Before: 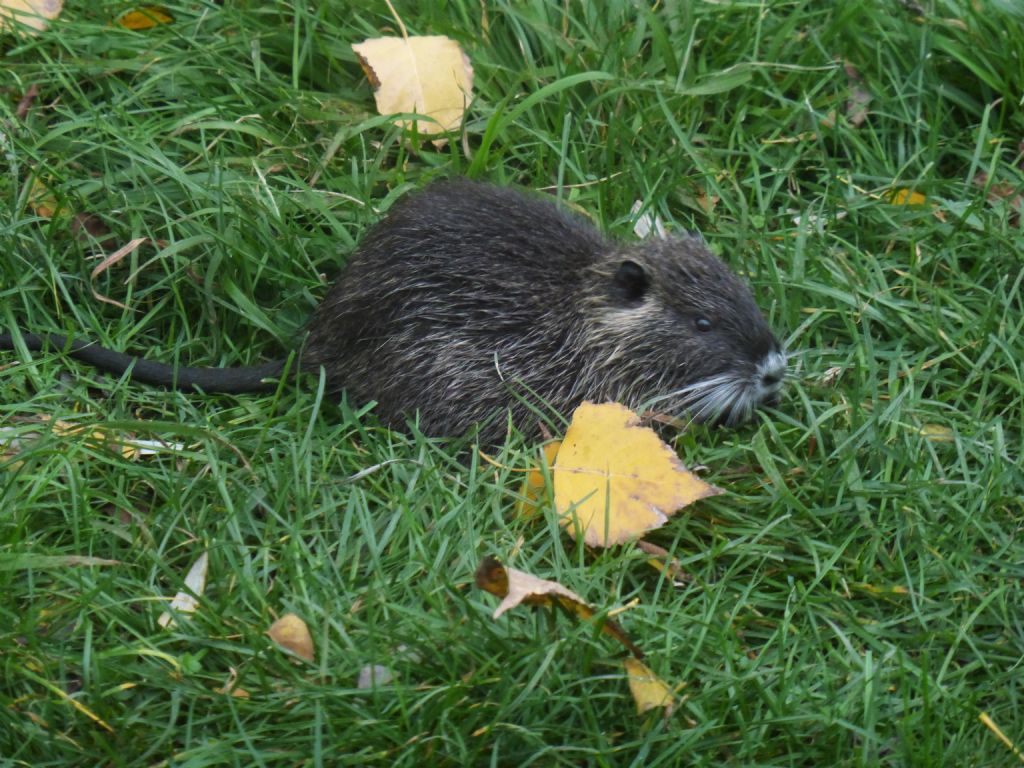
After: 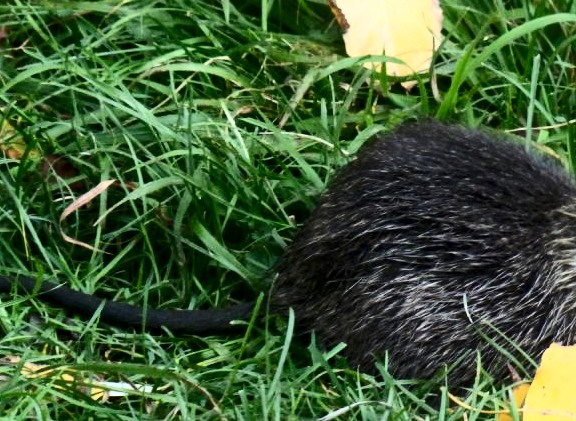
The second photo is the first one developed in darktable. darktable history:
local contrast: mode bilateral grid, contrast 21, coarseness 51, detail 173%, midtone range 0.2
crop and rotate: left 3.038%, top 7.559%, right 40.68%, bottom 37.5%
contrast brightness saturation: contrast 0.411, brightness 0.106, saturation 0.211
